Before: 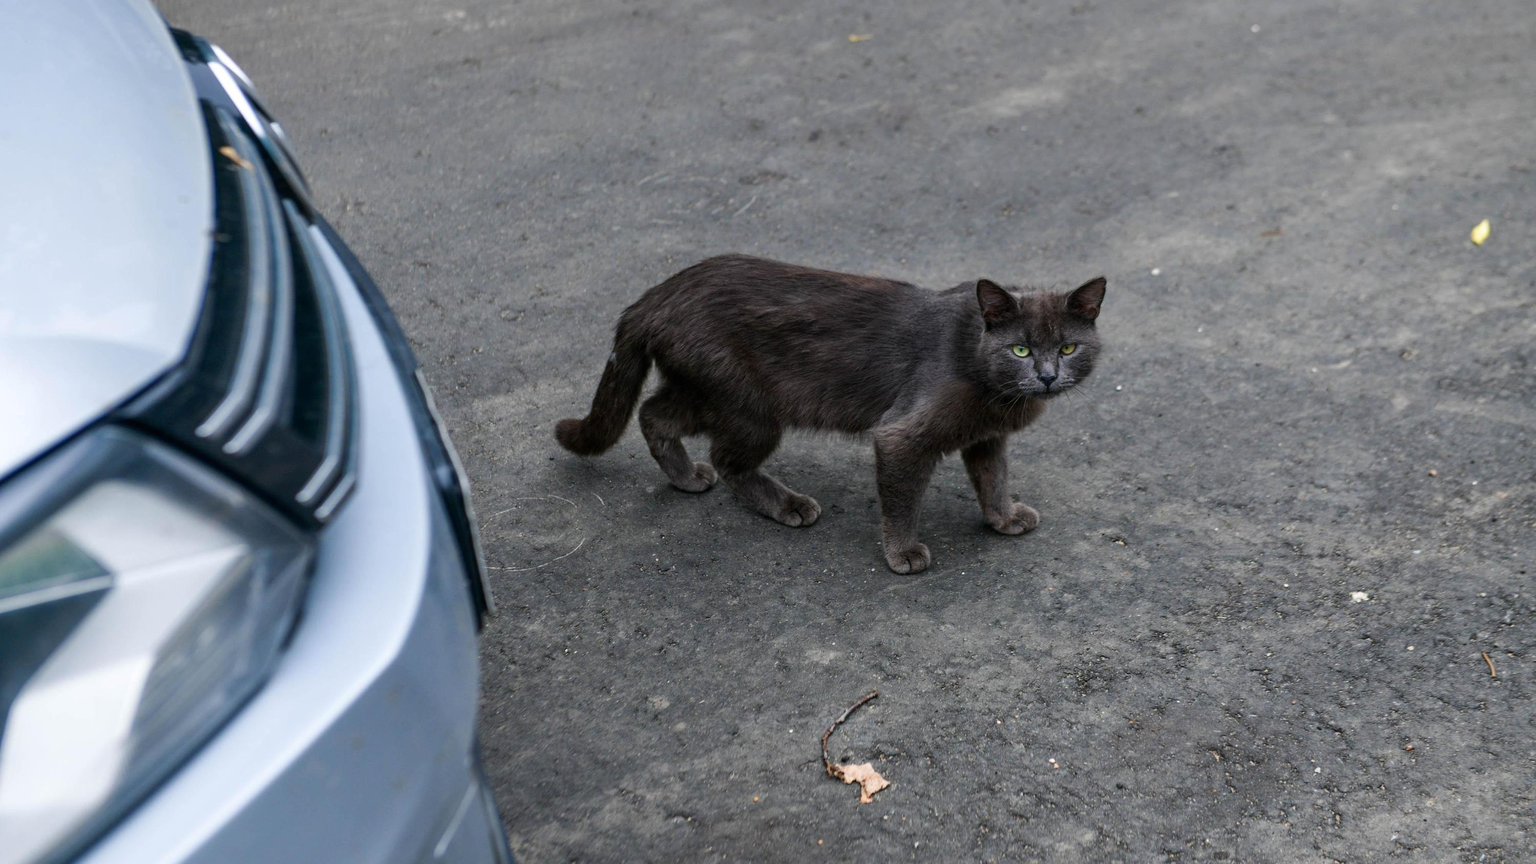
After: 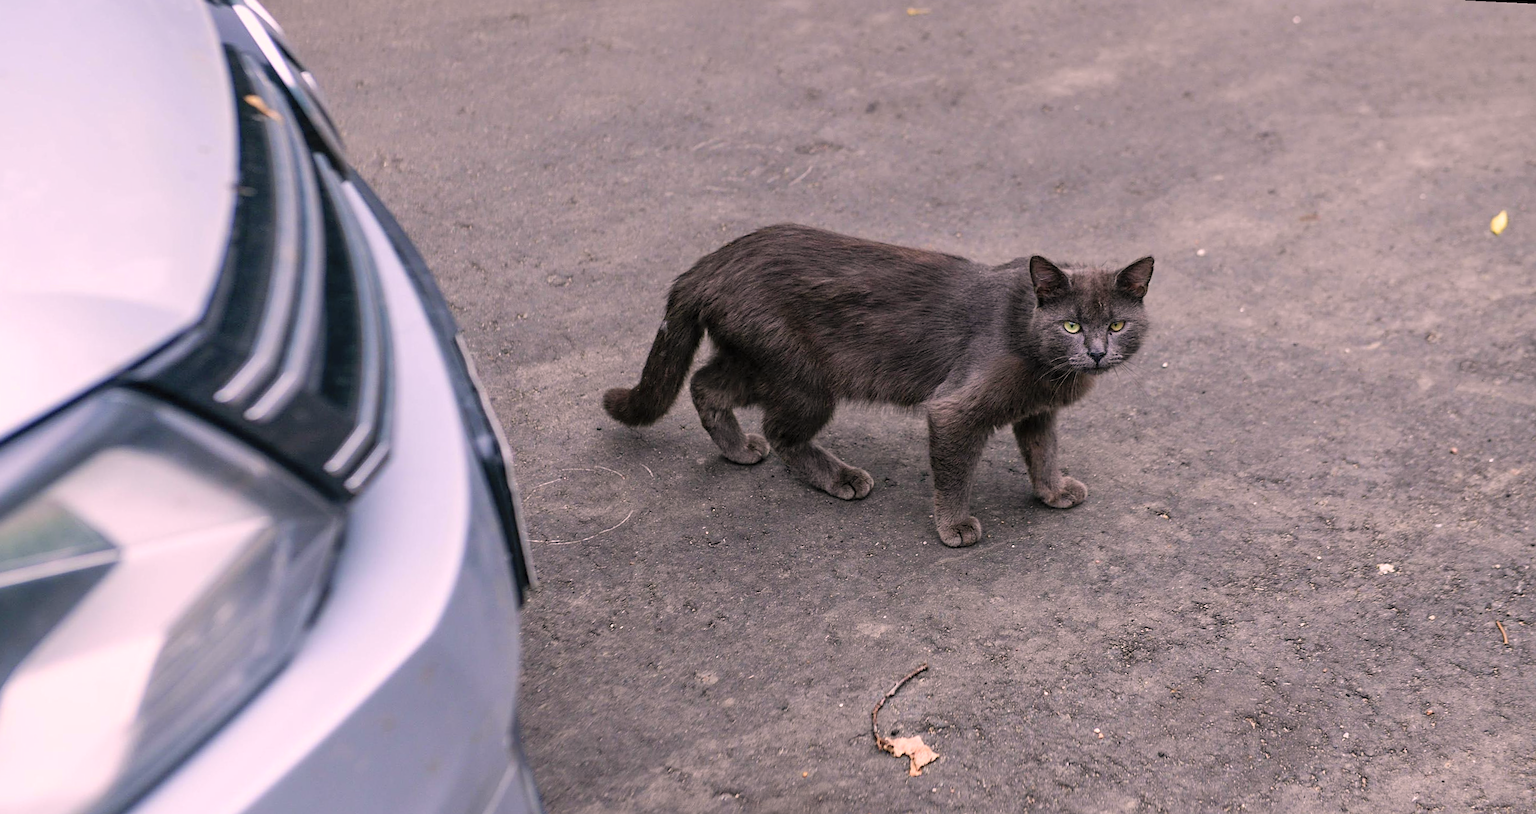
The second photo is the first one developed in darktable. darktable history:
contrast brightness saturation: brightness 0.15
color correction: highlights a* 14.52, highlights b* 4.84
rotate and perspective: rotation 0.679°, lens shift (horizontal) 0.136, crop left 0.009, crop right 0.991, crop top 0.078, crop bottom 0.95
sharpen: on, module defaults
